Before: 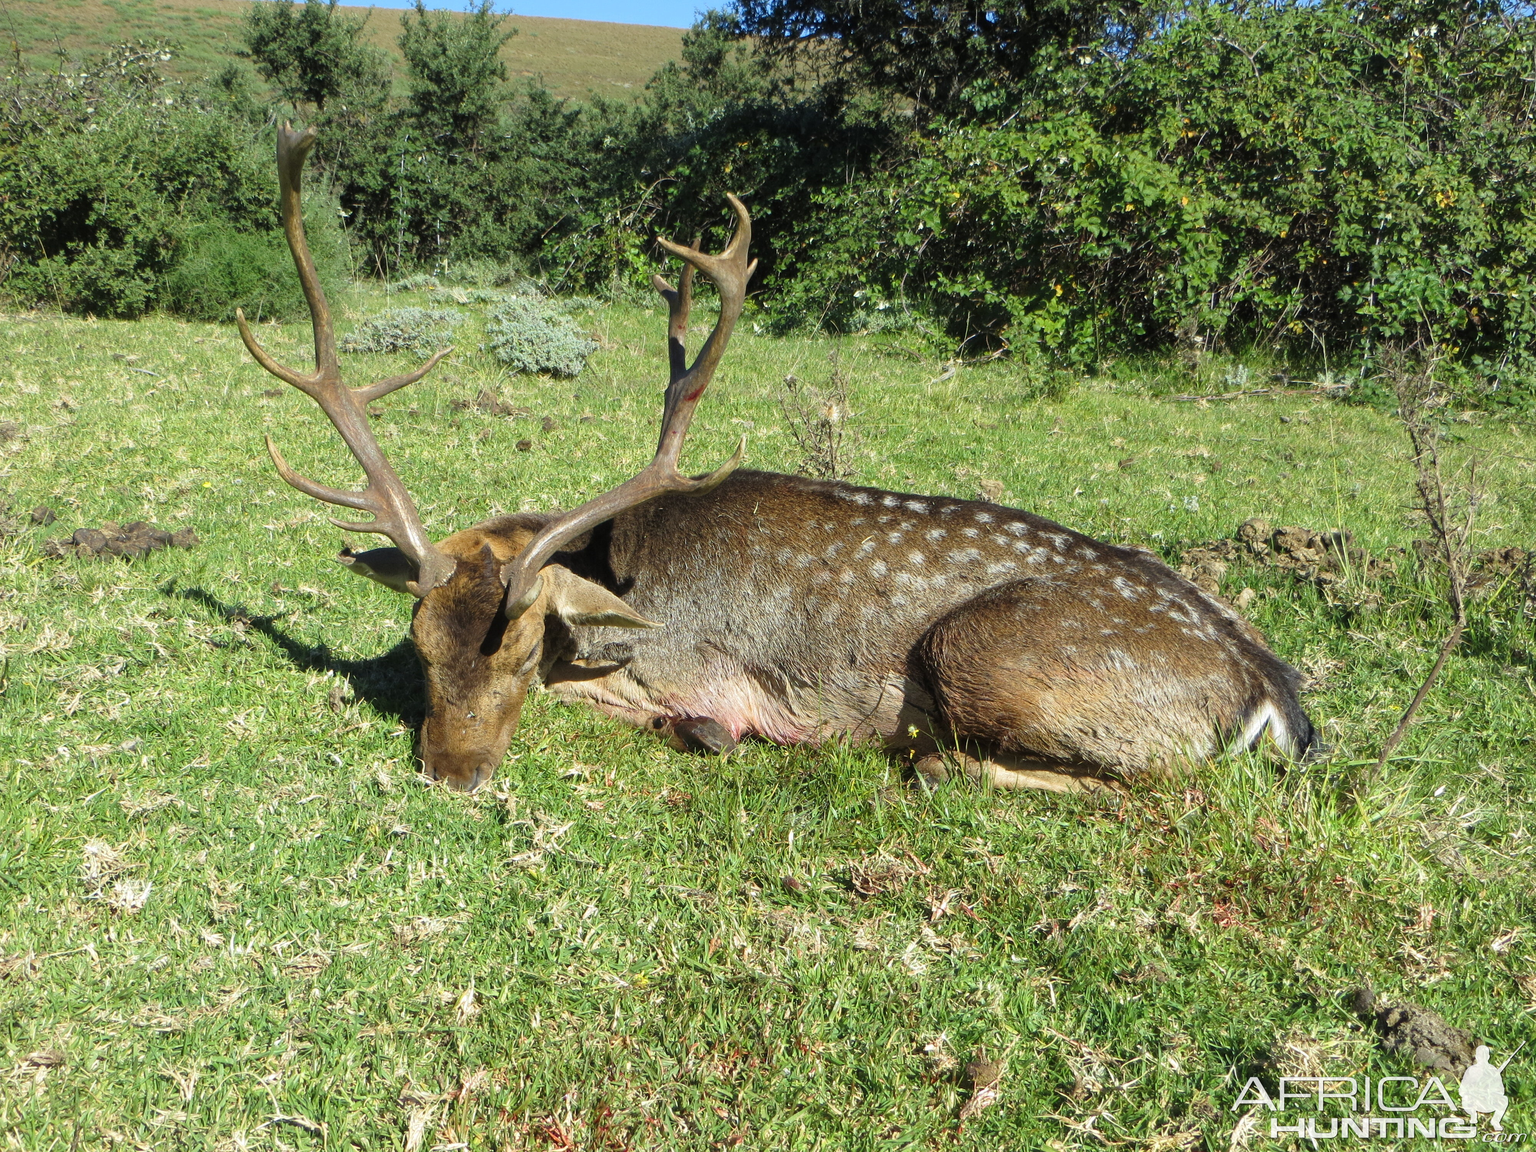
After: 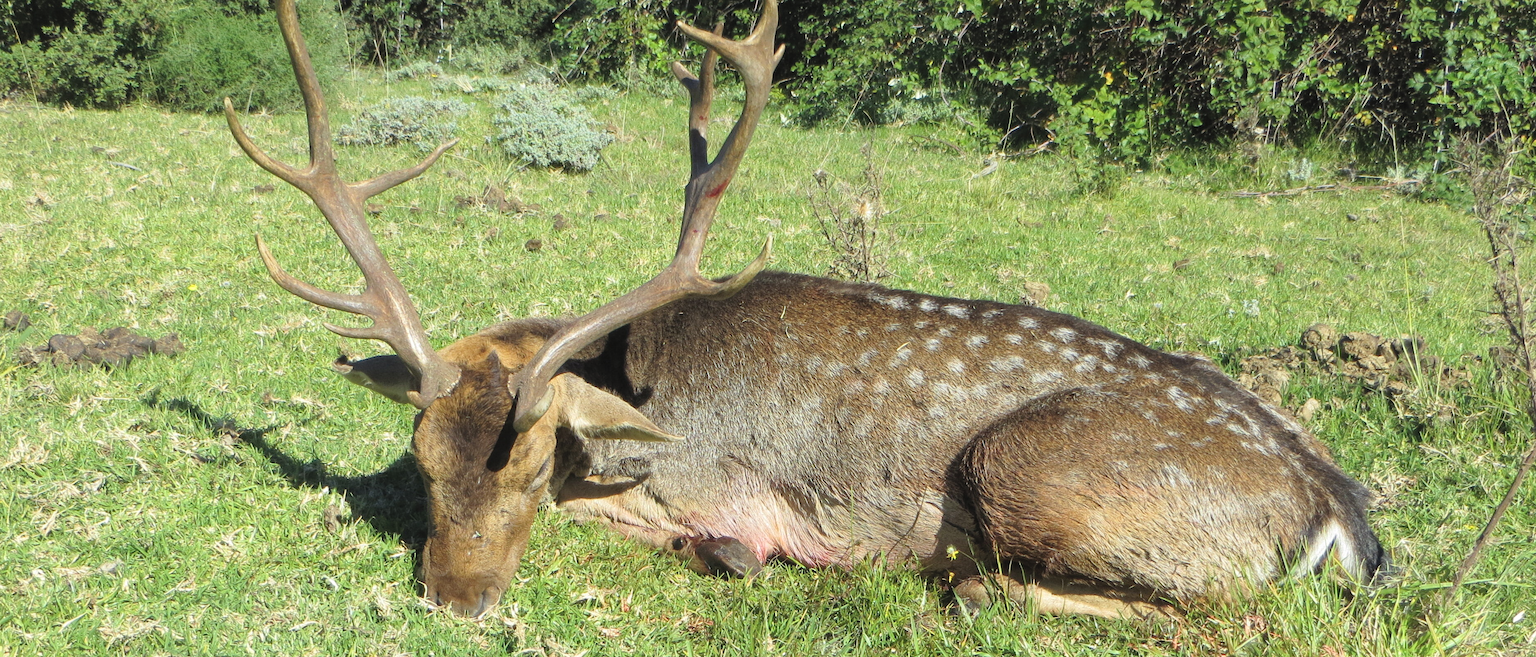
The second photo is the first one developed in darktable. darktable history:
contrast brightness saturation: brightness 0.127
crop: left 1.85%, top 18.928%, right 5.153%, bottom 27.997%
